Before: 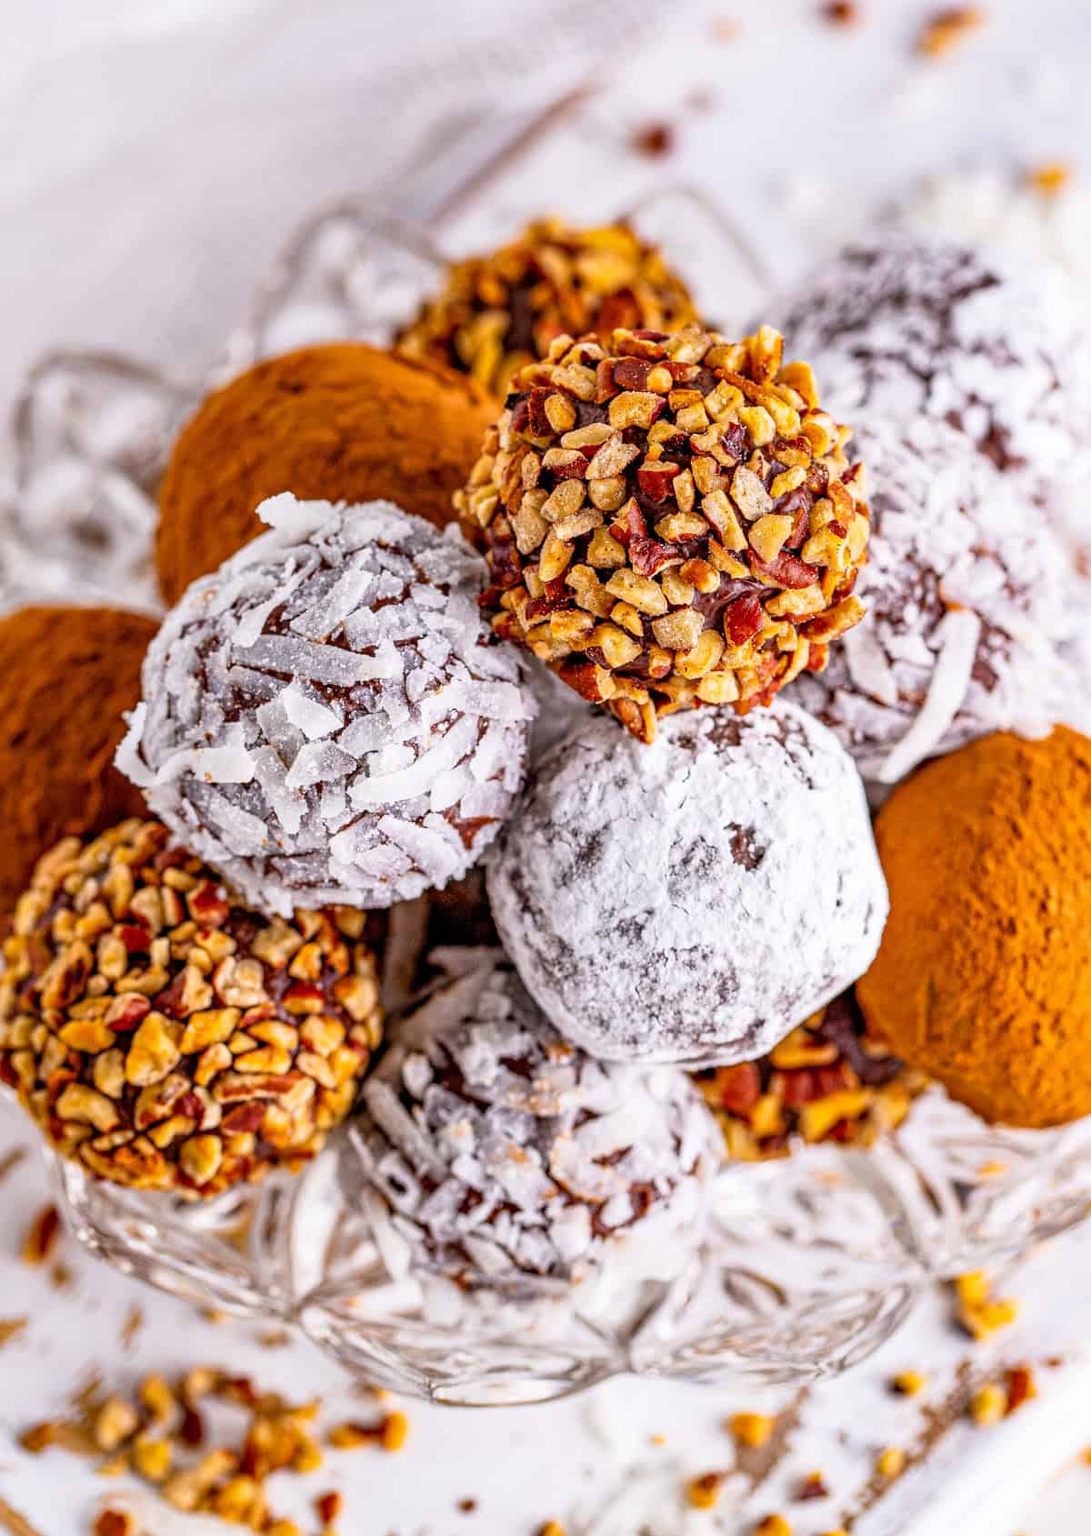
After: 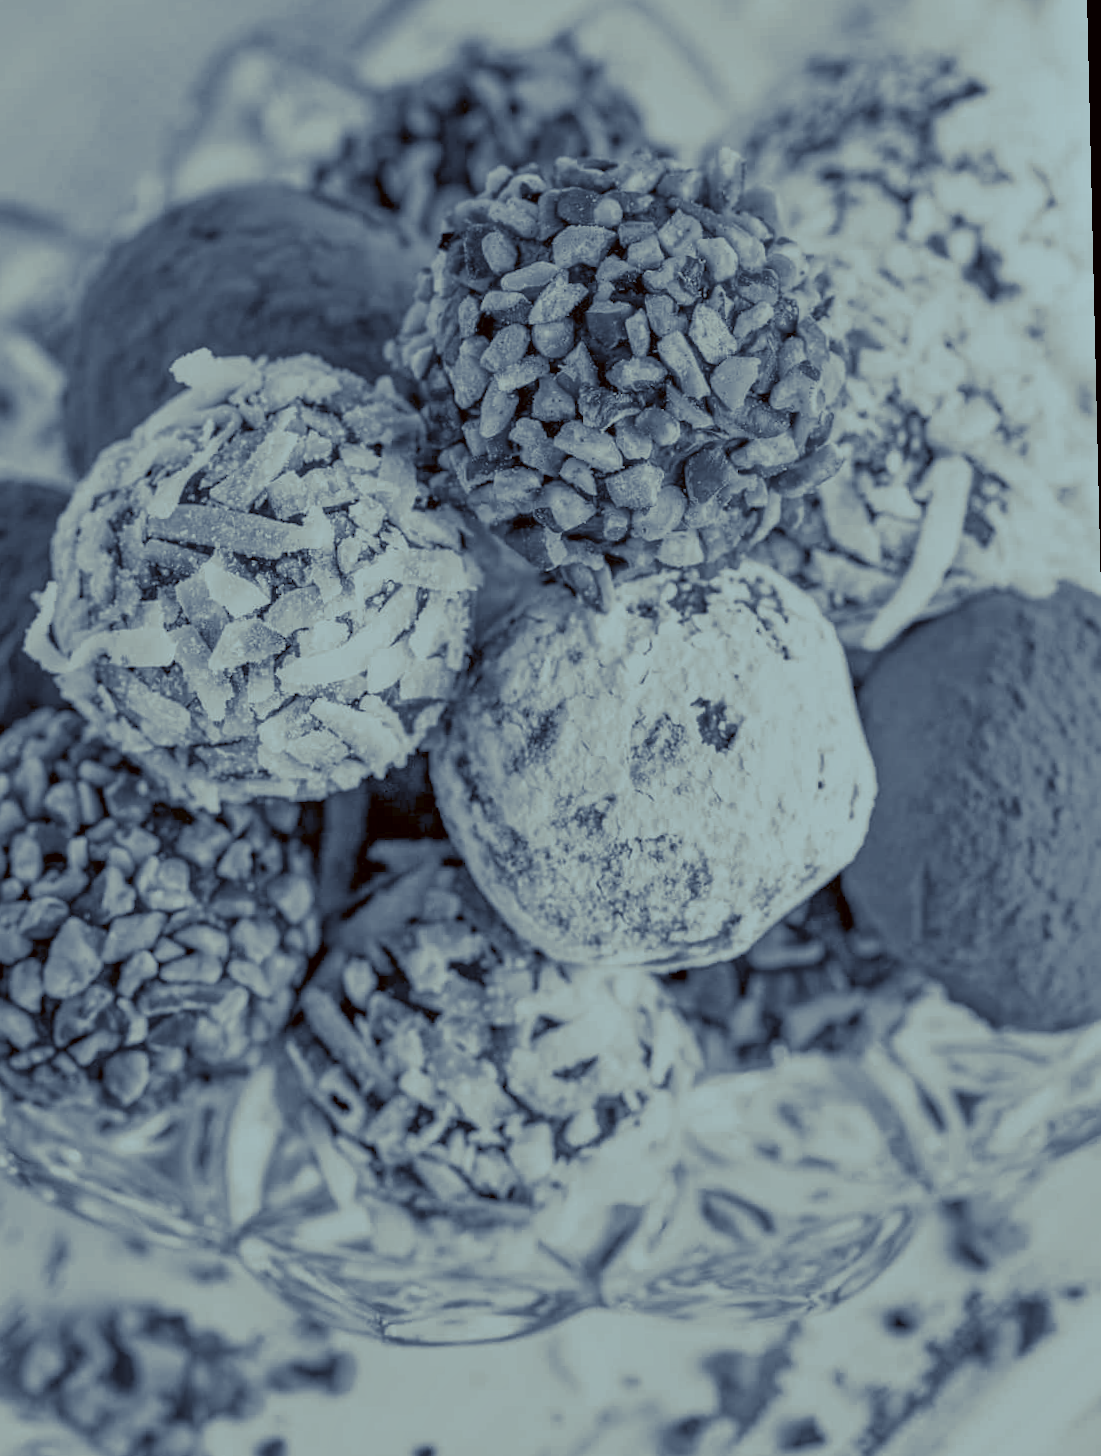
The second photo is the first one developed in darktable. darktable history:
split-toning: shadows › hue 226.8°, shadows › saturation 0.84
tone equalizer: -8 EV 0.25 EV, -7 EV 0.417 EV, -6 EV 0.417 EV, -5 EV 0.25 EV, -3 EV -0.25 EV, -2 EV -0.417 EV, -1 EV -0.417 EV, +0 EV -0.25 EV, edges refinement/feathering 500, mask exposure compensation -1.57 EV, preserve details guided filter
color calibration: output gray [0.267, 0.423, 0.261, 0], illuminant same as pipeline (D50), adaptation none (bypass)
crop and rotate: left 8.262%, top 9.226%
color balance rgb: contrast -30%
shadows and highlights: low approximation 0.01, soften with gaussian
rotate and perspective: rotation -1.32°, lens shift (horizontal) -0.031, crop left 0.015, crop right 0.985, crop top 0.047, crop bottom 0.982
color correction: highlights a* -14.62, highlights b* -16.22, shadows a* 10.12, shadows b* 29.4
